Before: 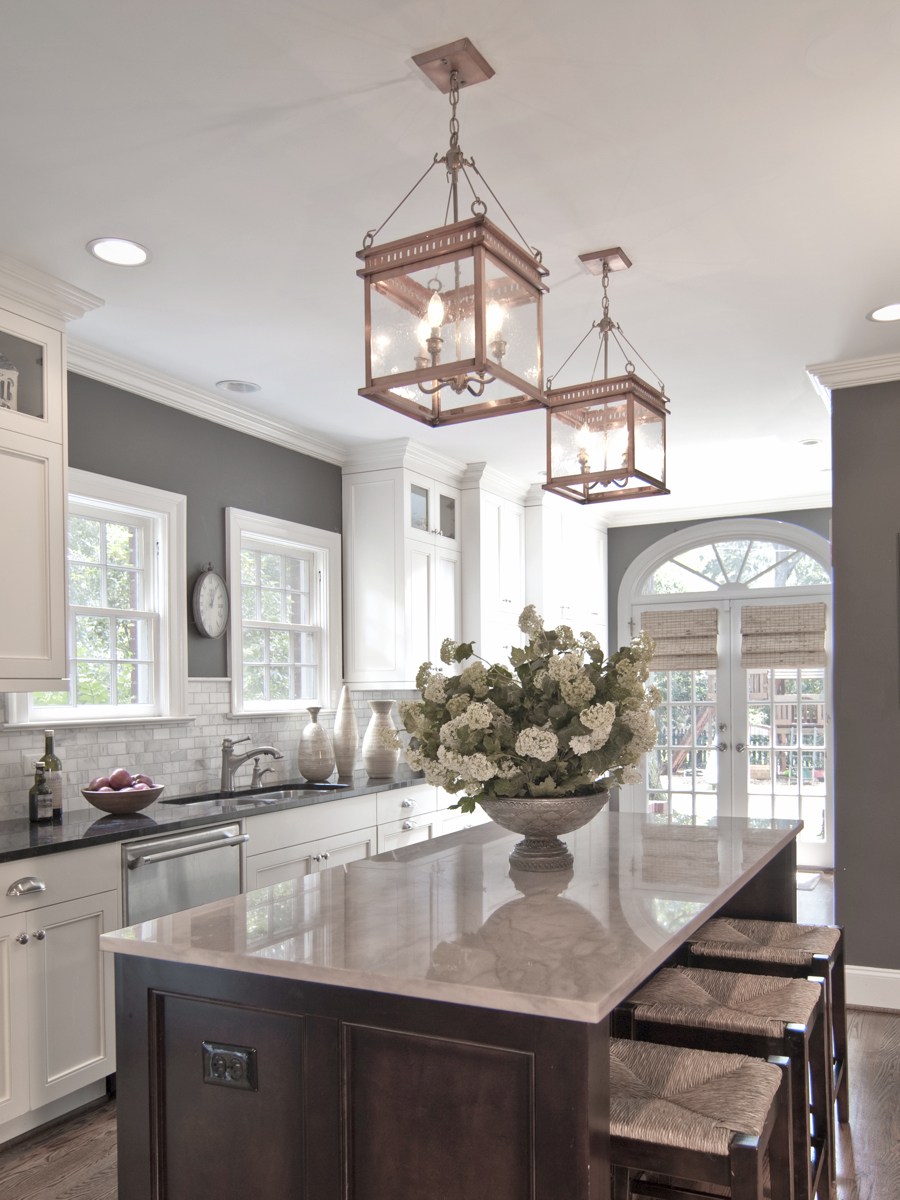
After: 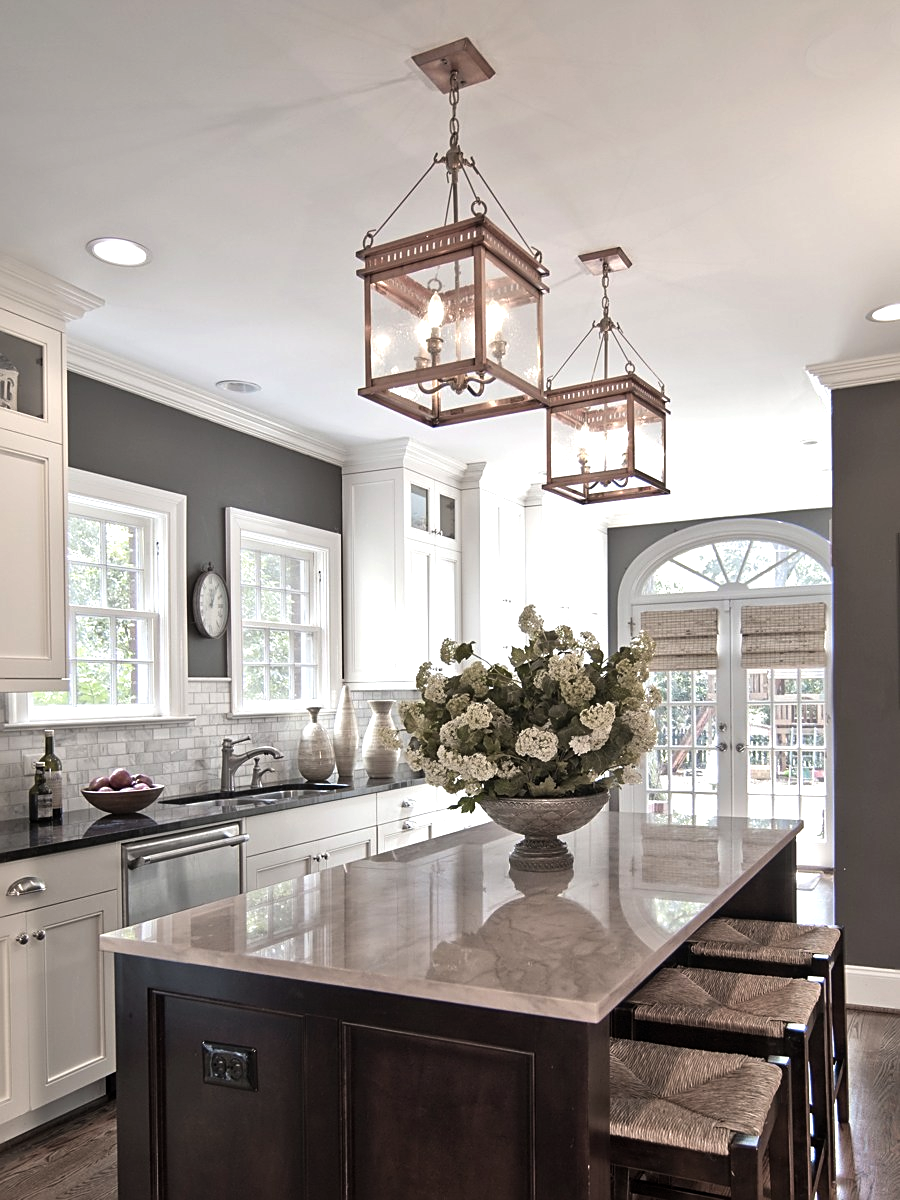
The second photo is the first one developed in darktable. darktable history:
sharpen: on, module defaults
color balance rgb: shadows lift › luminance -10%, power › luminance -9%, linear chroma grading › global chroma 10%, global vibrance 10%, contrast 15%, saturation formula JzAzBz (2021)
tone equalizer: on, module defaults
